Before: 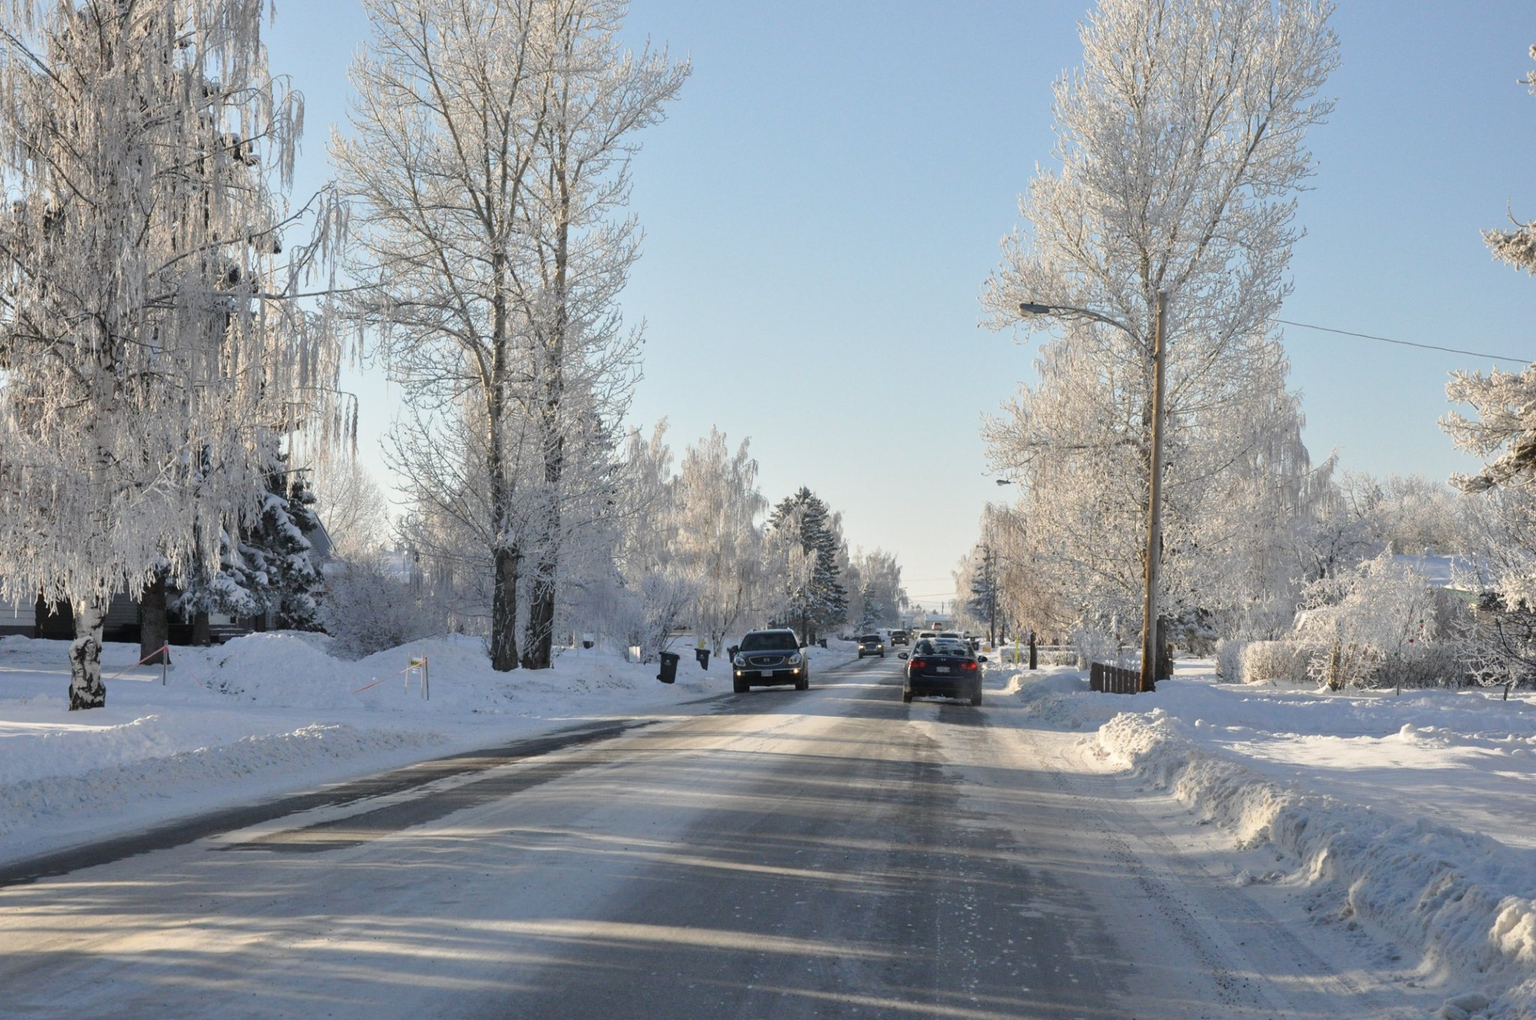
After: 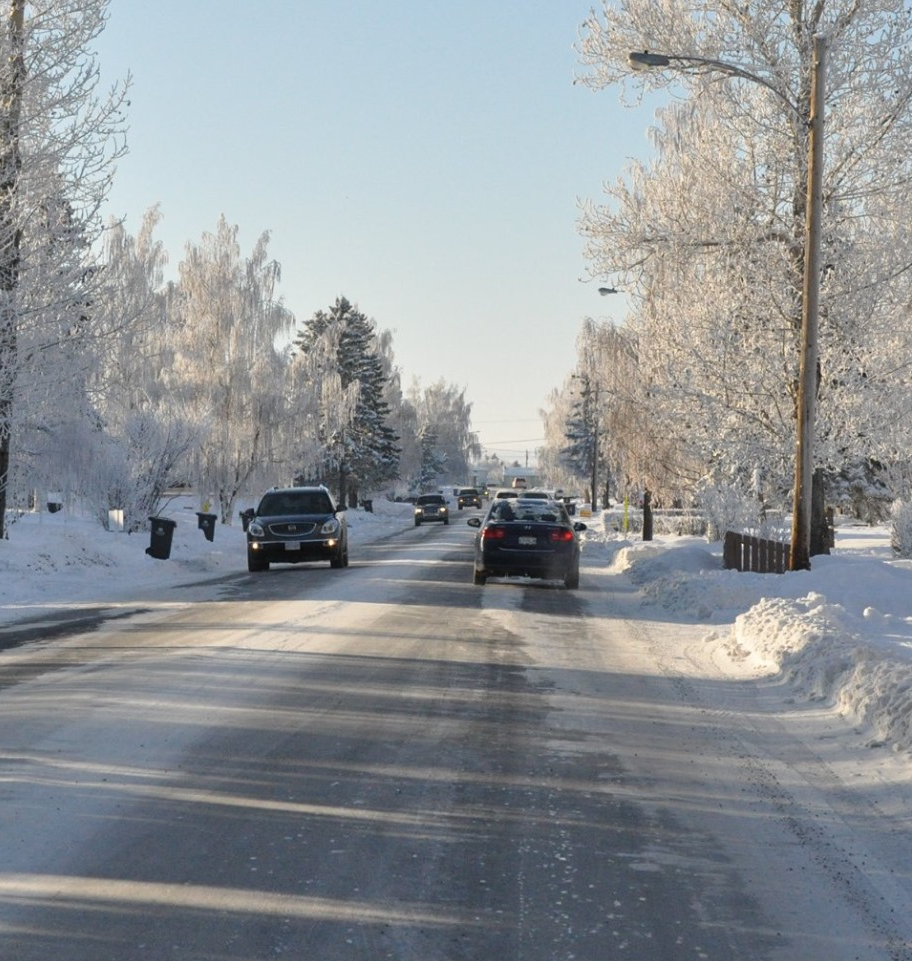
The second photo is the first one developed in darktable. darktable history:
crop: left 35.682%, top 25.914%, right 19.779%, bottom 3.383%
